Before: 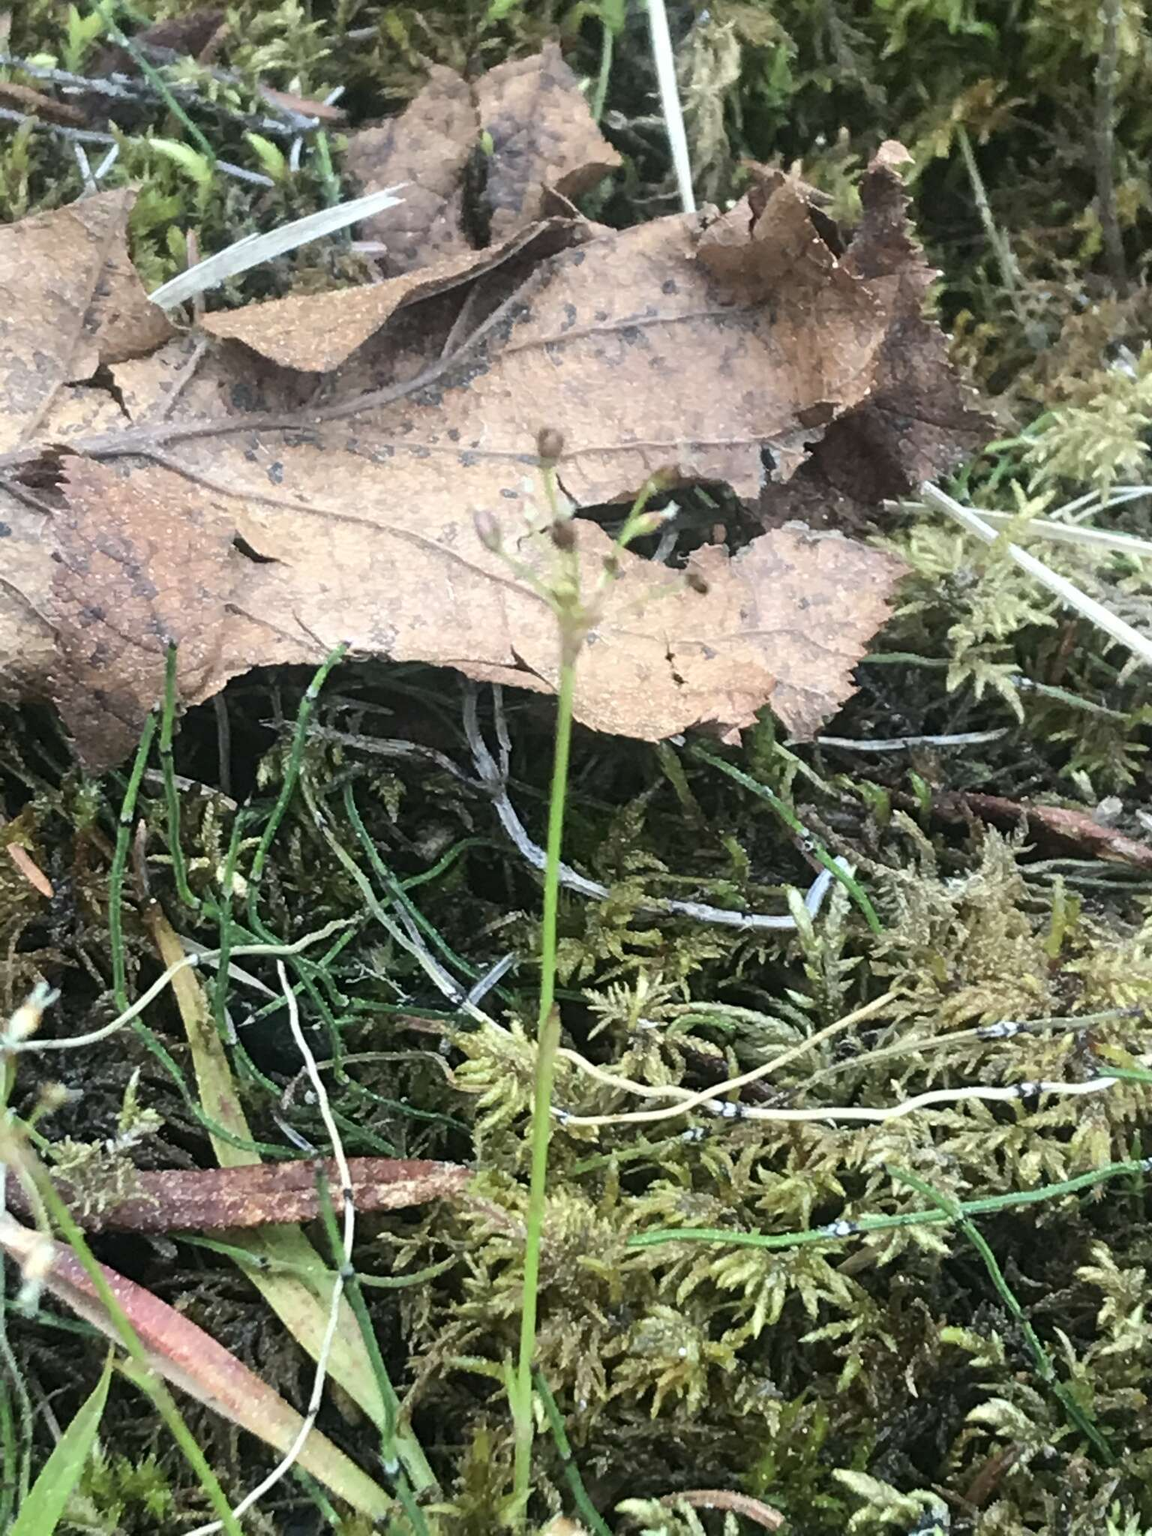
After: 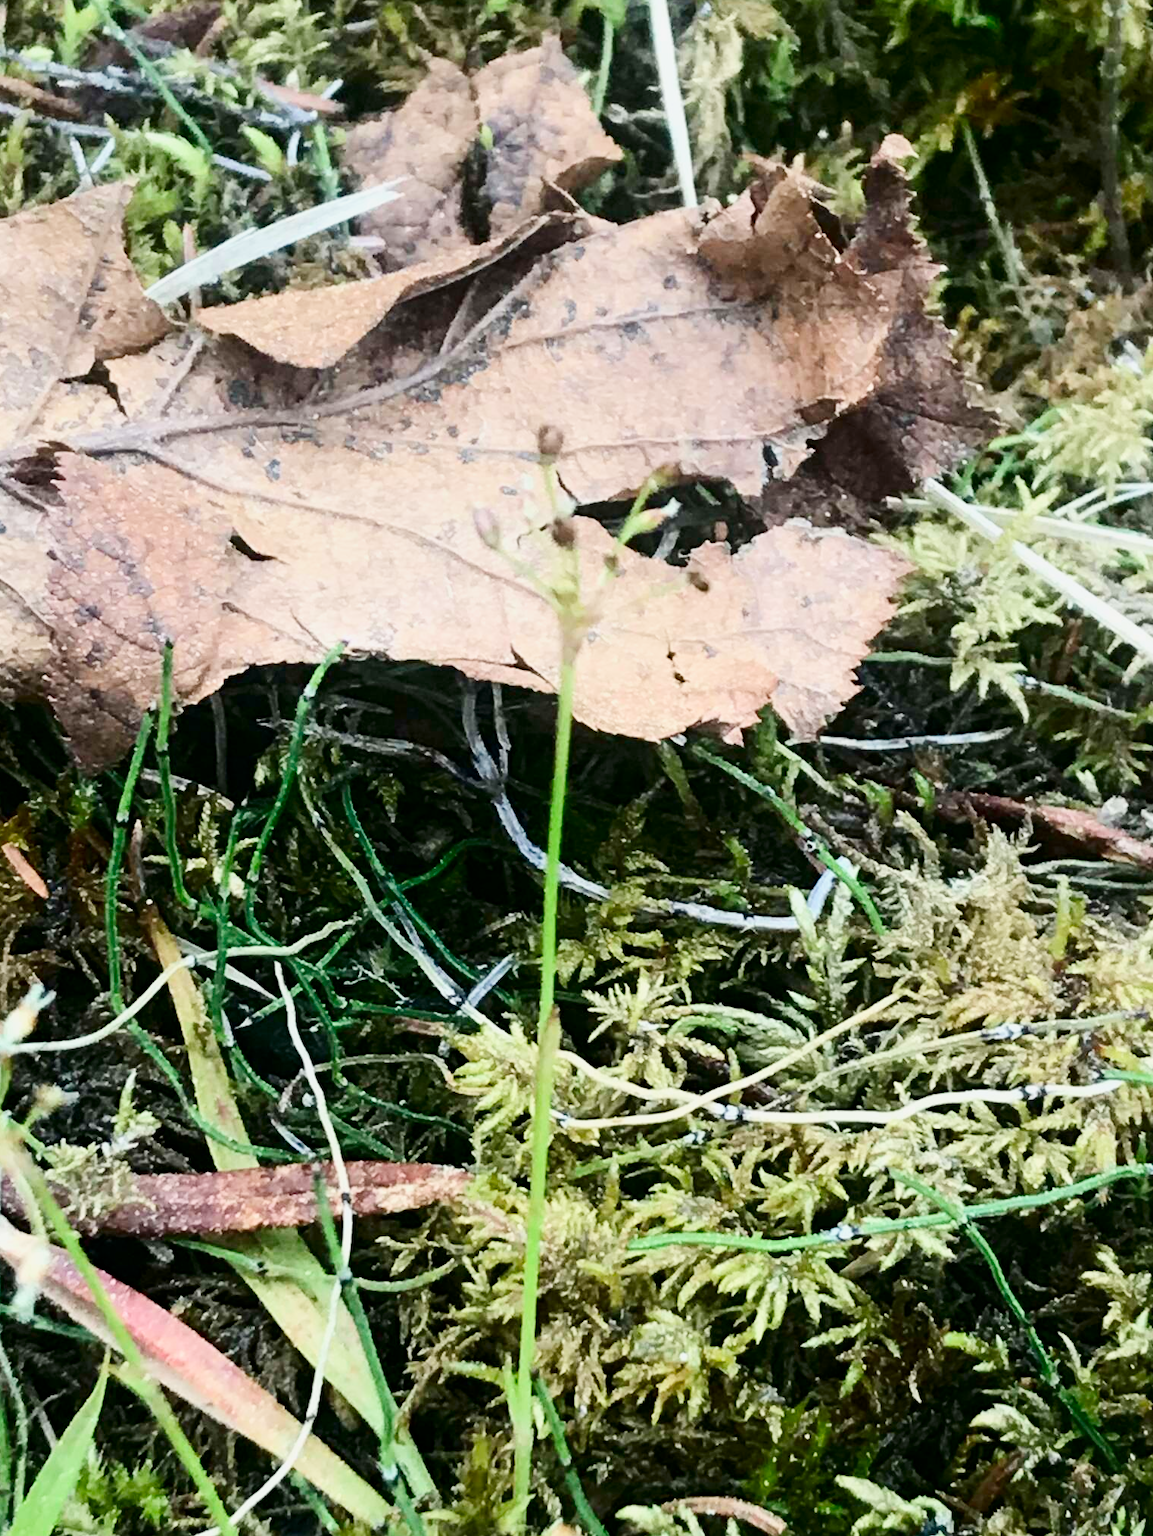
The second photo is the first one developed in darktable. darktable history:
crop: left 0.499%, top 0.532%, right 0.219%, bottom 0.393%
filmic rgb: black relative exposure -7.65 EV, white relative exposure 4.56 EV, hardness 3.61
contrast brightness saturation: contrast 0.189, brightness -0.22, saturation 0.117
exposure: black level correction 0, exposure 1.096 EV, compensate highlight preservation false
shadows and highlights: shadows -87.54, highlights -35.36, soften with gaussian
